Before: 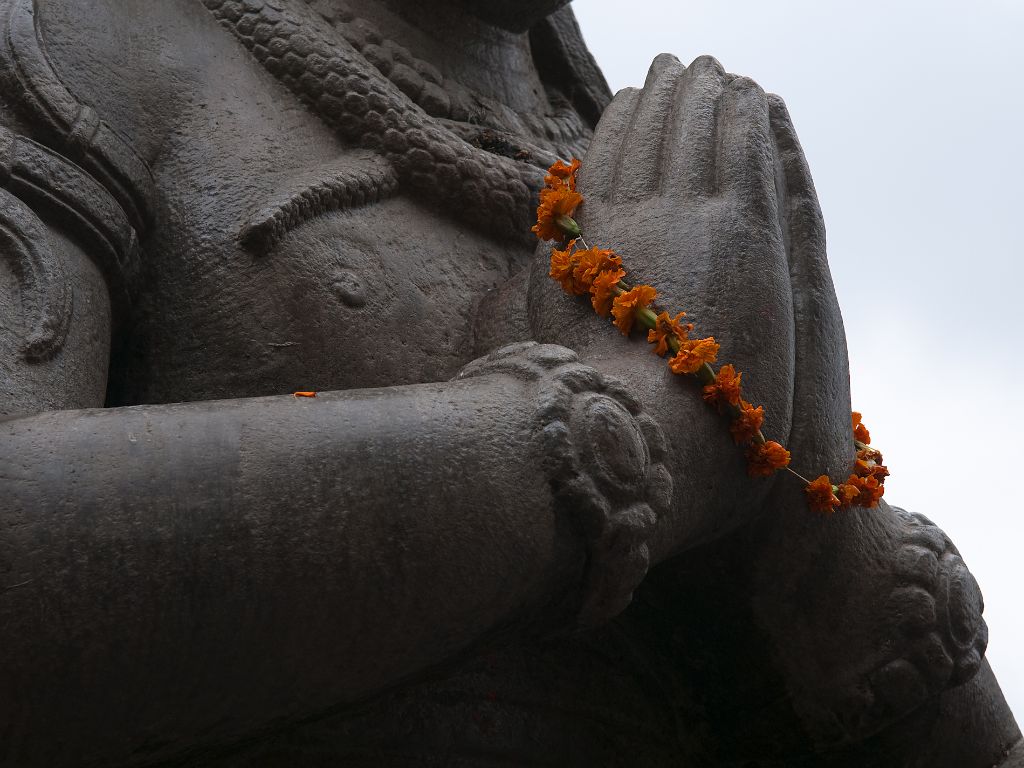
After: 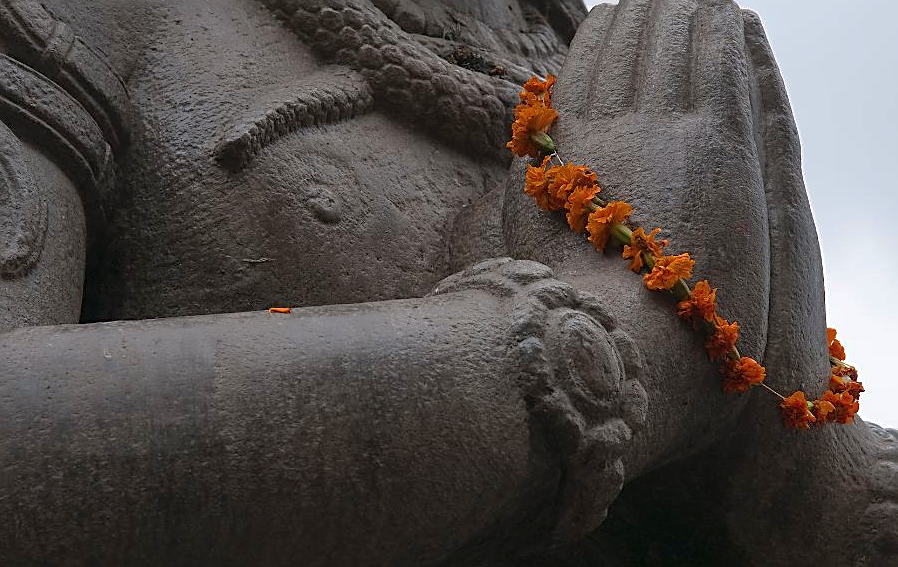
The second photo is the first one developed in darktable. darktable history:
sharpen: on, module defaults
crop and rotate: left 2.456%, top 10.996%, right 9.783%, bottom 15.051%
shadows and highlights: on, module defaults
exposure: compensate highlight preservation false
